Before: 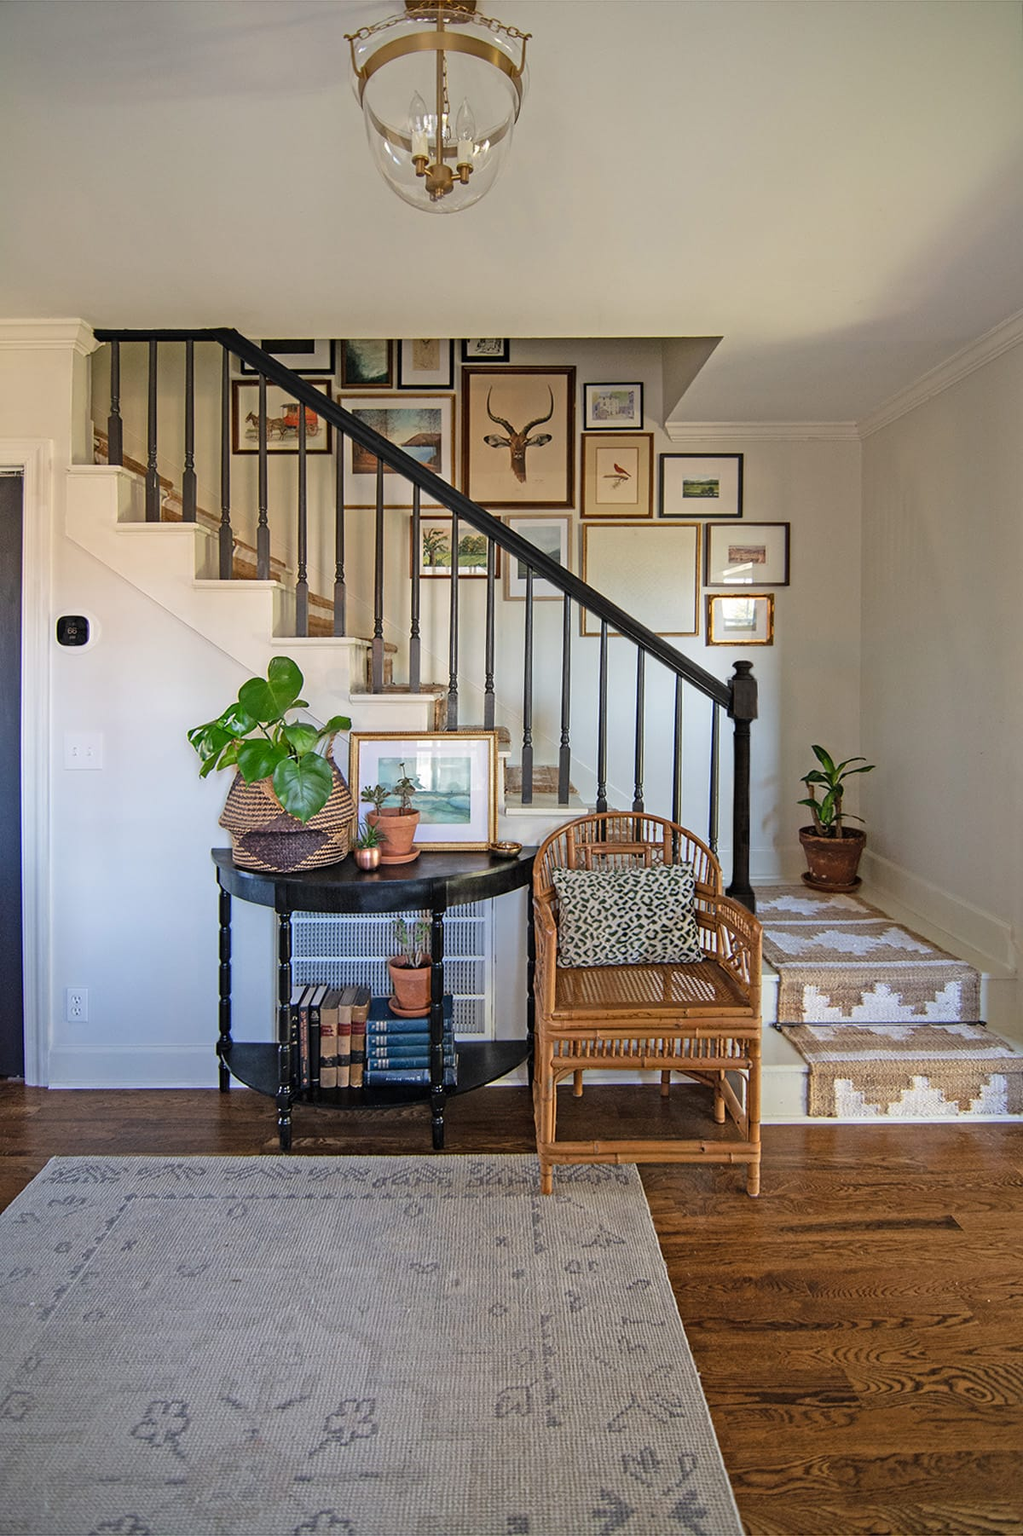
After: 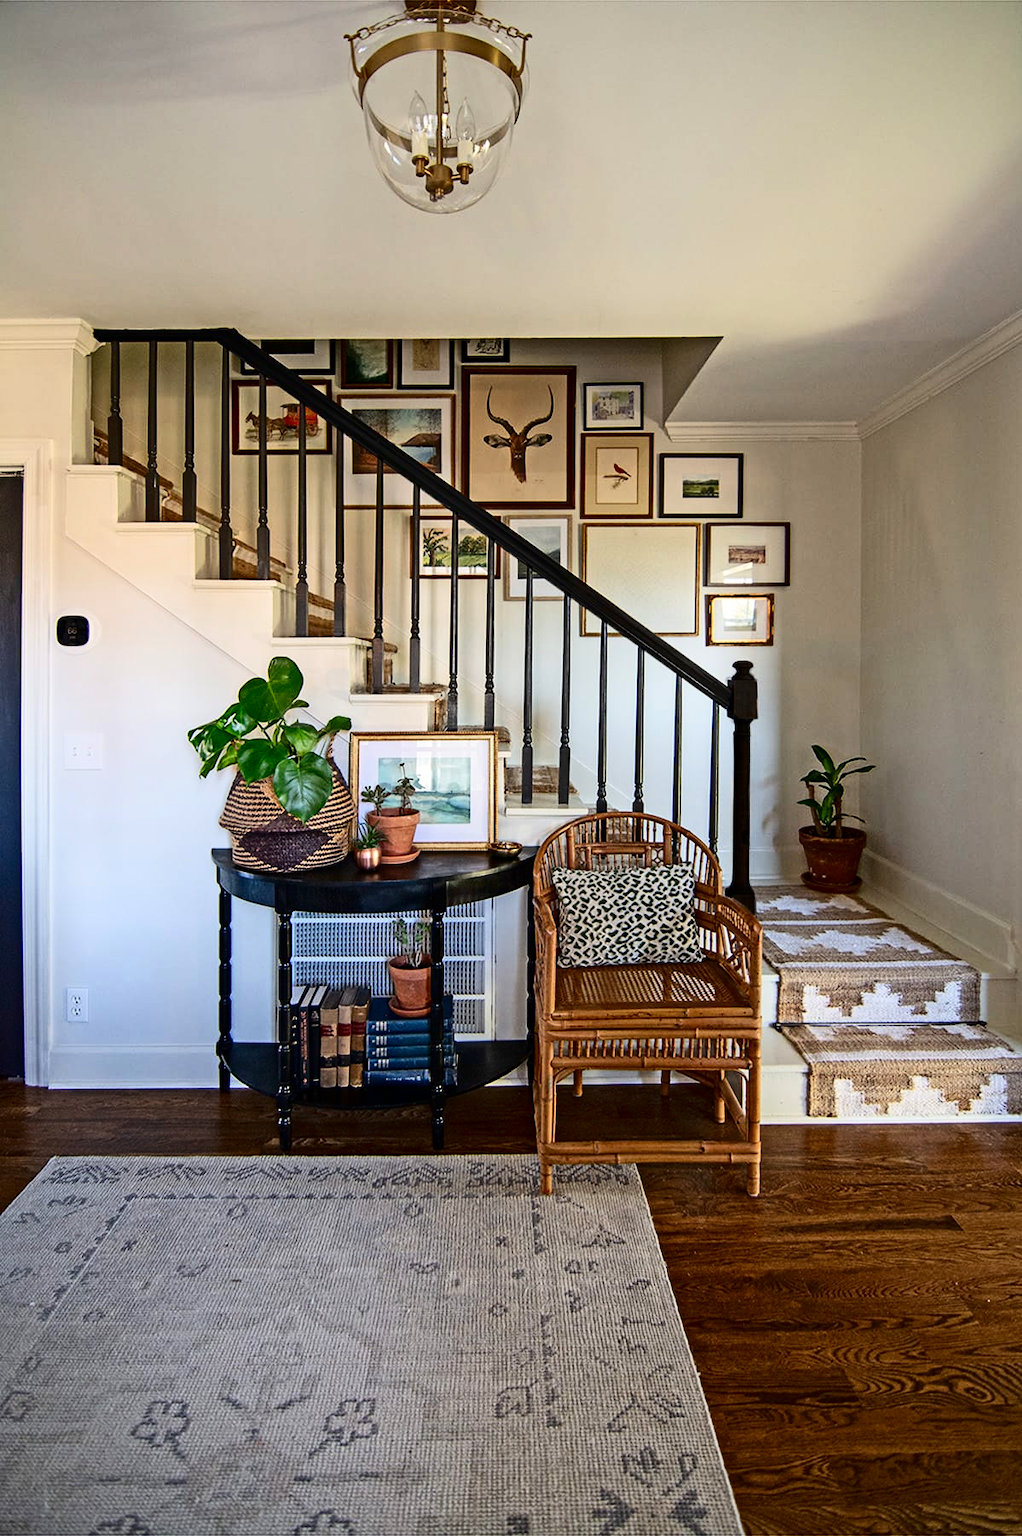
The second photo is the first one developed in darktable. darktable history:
contrast brightness saturation: contrast 0.308, brightness -0.084, saturation 0.166
